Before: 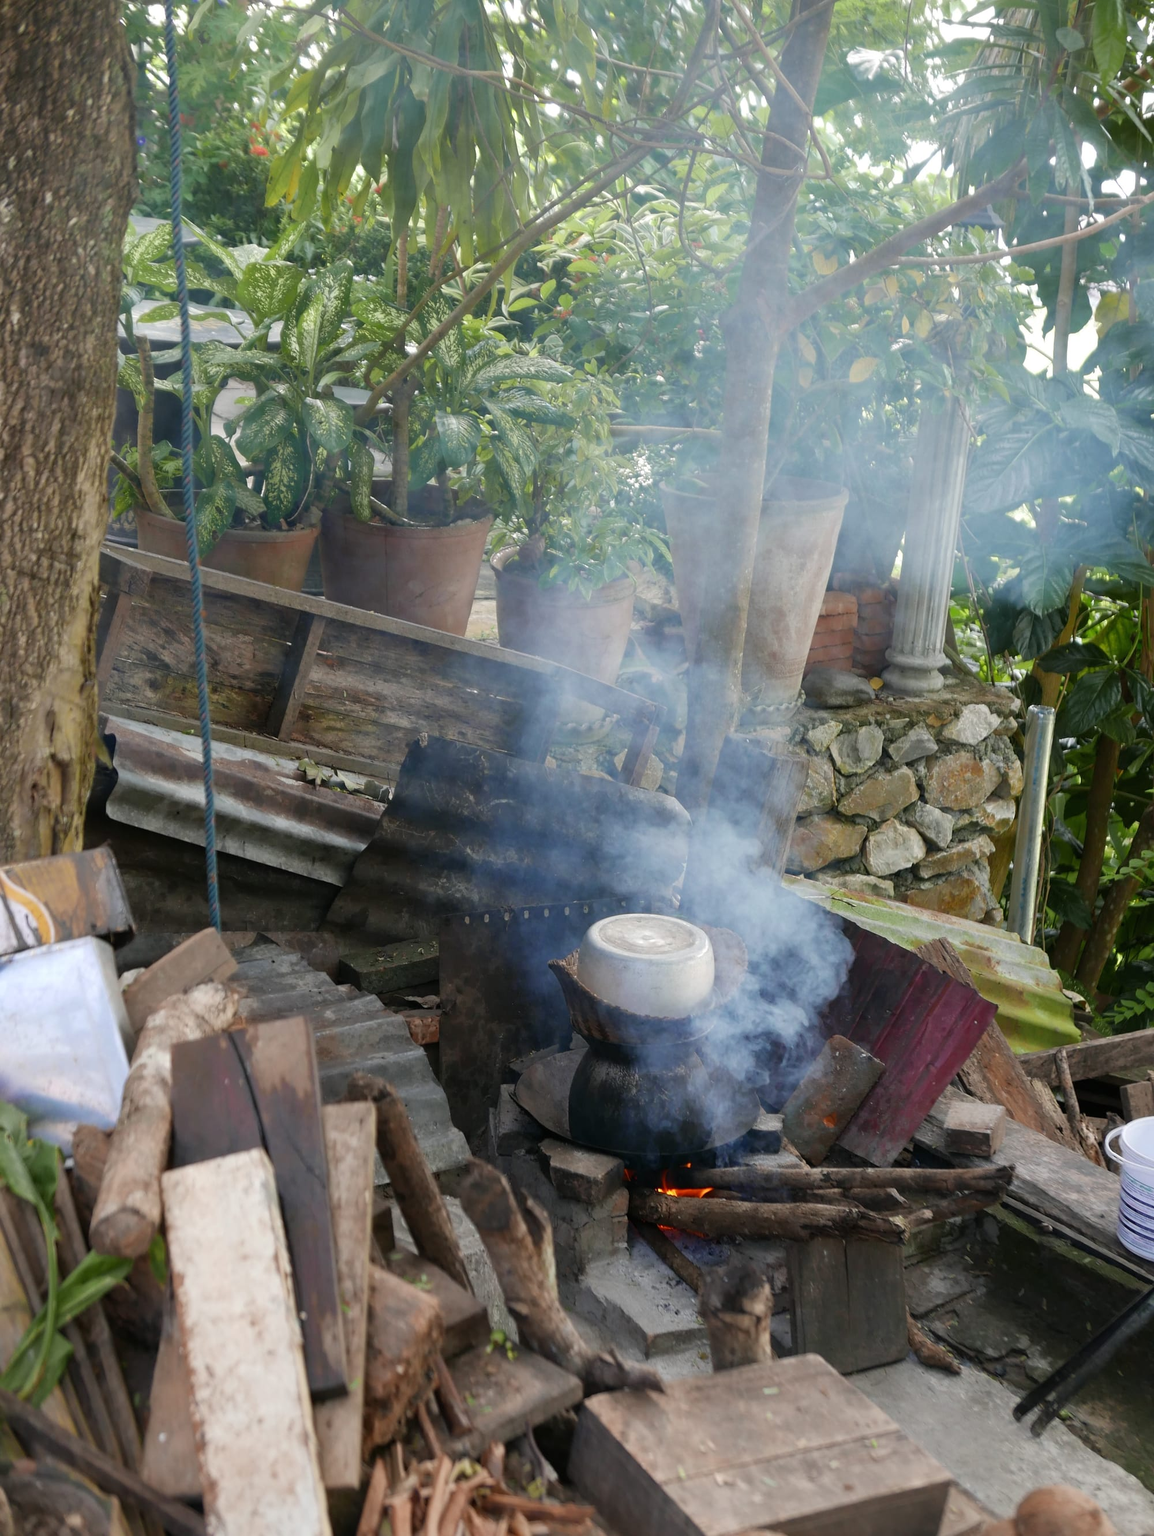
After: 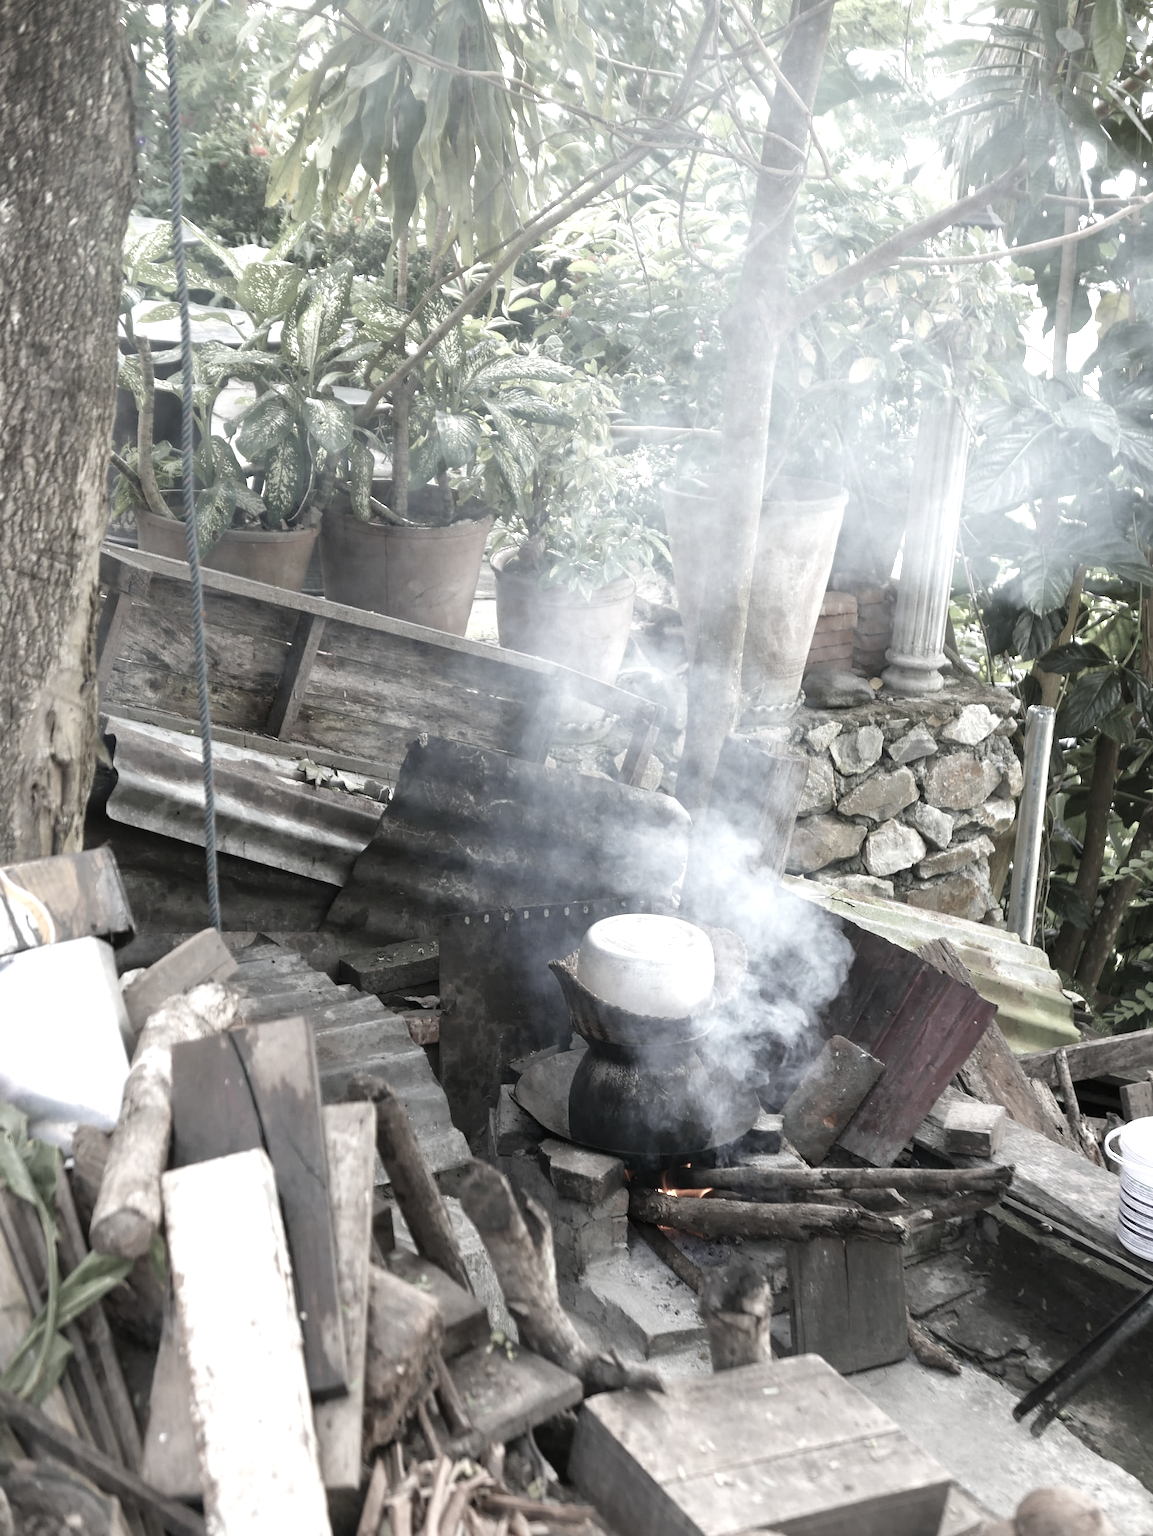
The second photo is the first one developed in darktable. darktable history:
color correction: highlights b* -0.017, saturation 0.254
exposure: exposure 1 EV, compensate highlight preservation false
